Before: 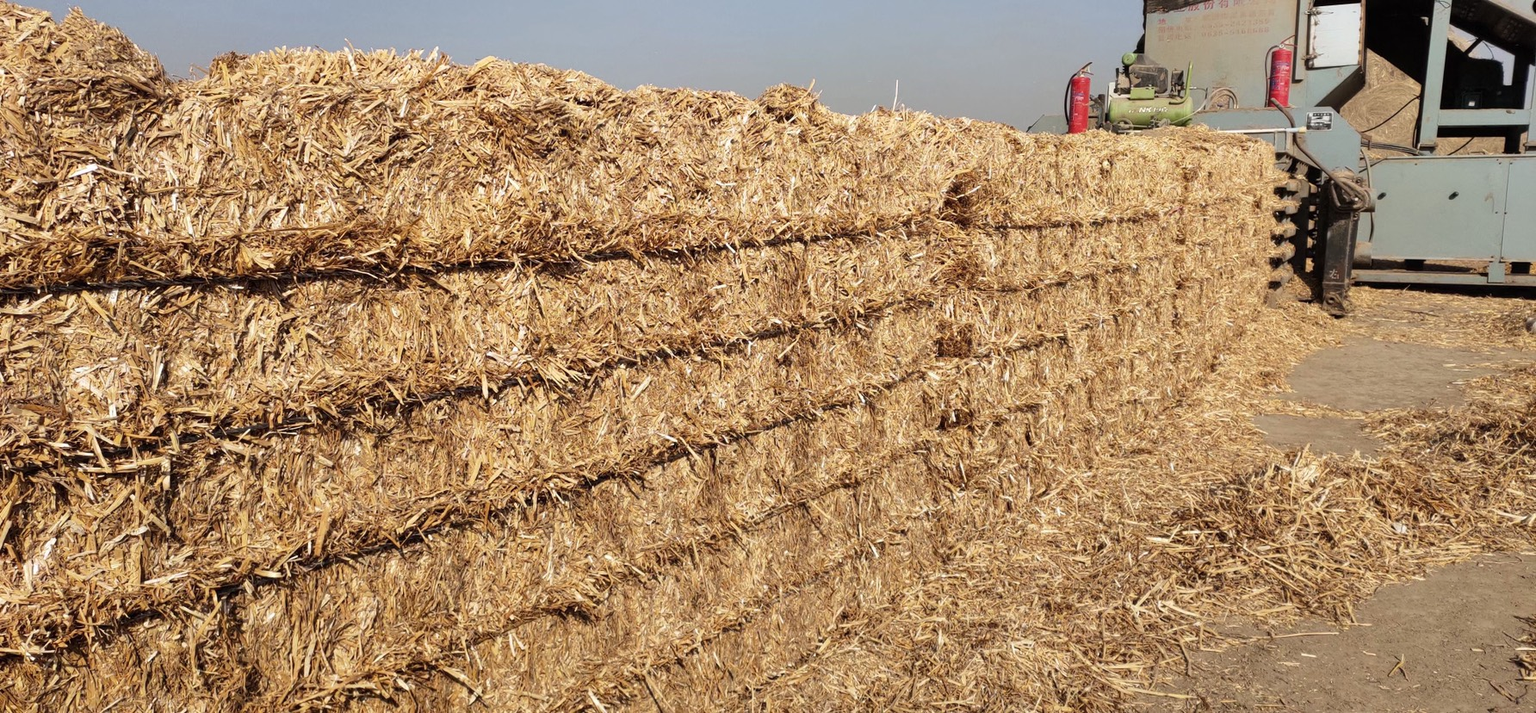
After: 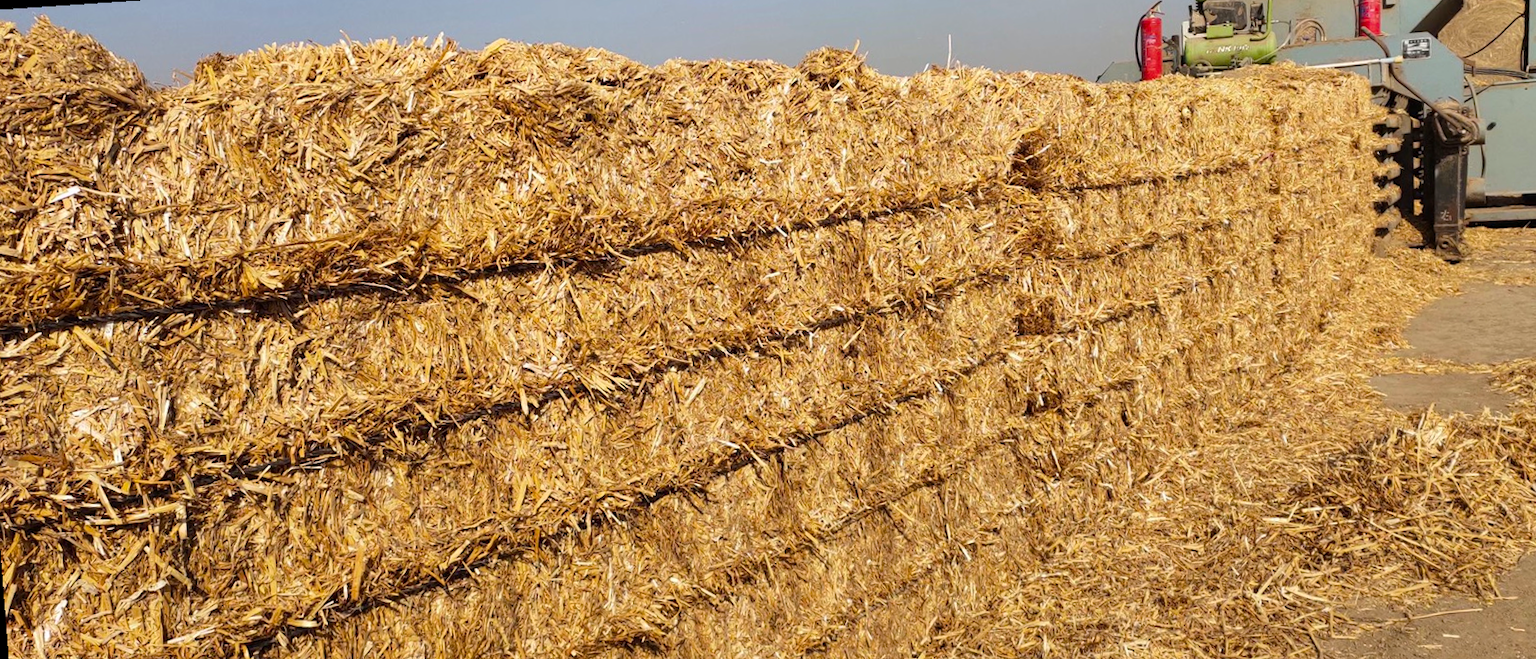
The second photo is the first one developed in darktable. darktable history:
crop and rotate: left 2.425%, top 11.305%, right 9.6%, bottom 15.08%
rotate and perspective: rotation -4.2°, shear 0.006, automatic cropping off
color balance rgb: linear chroma grading › global chroma 33.4%
